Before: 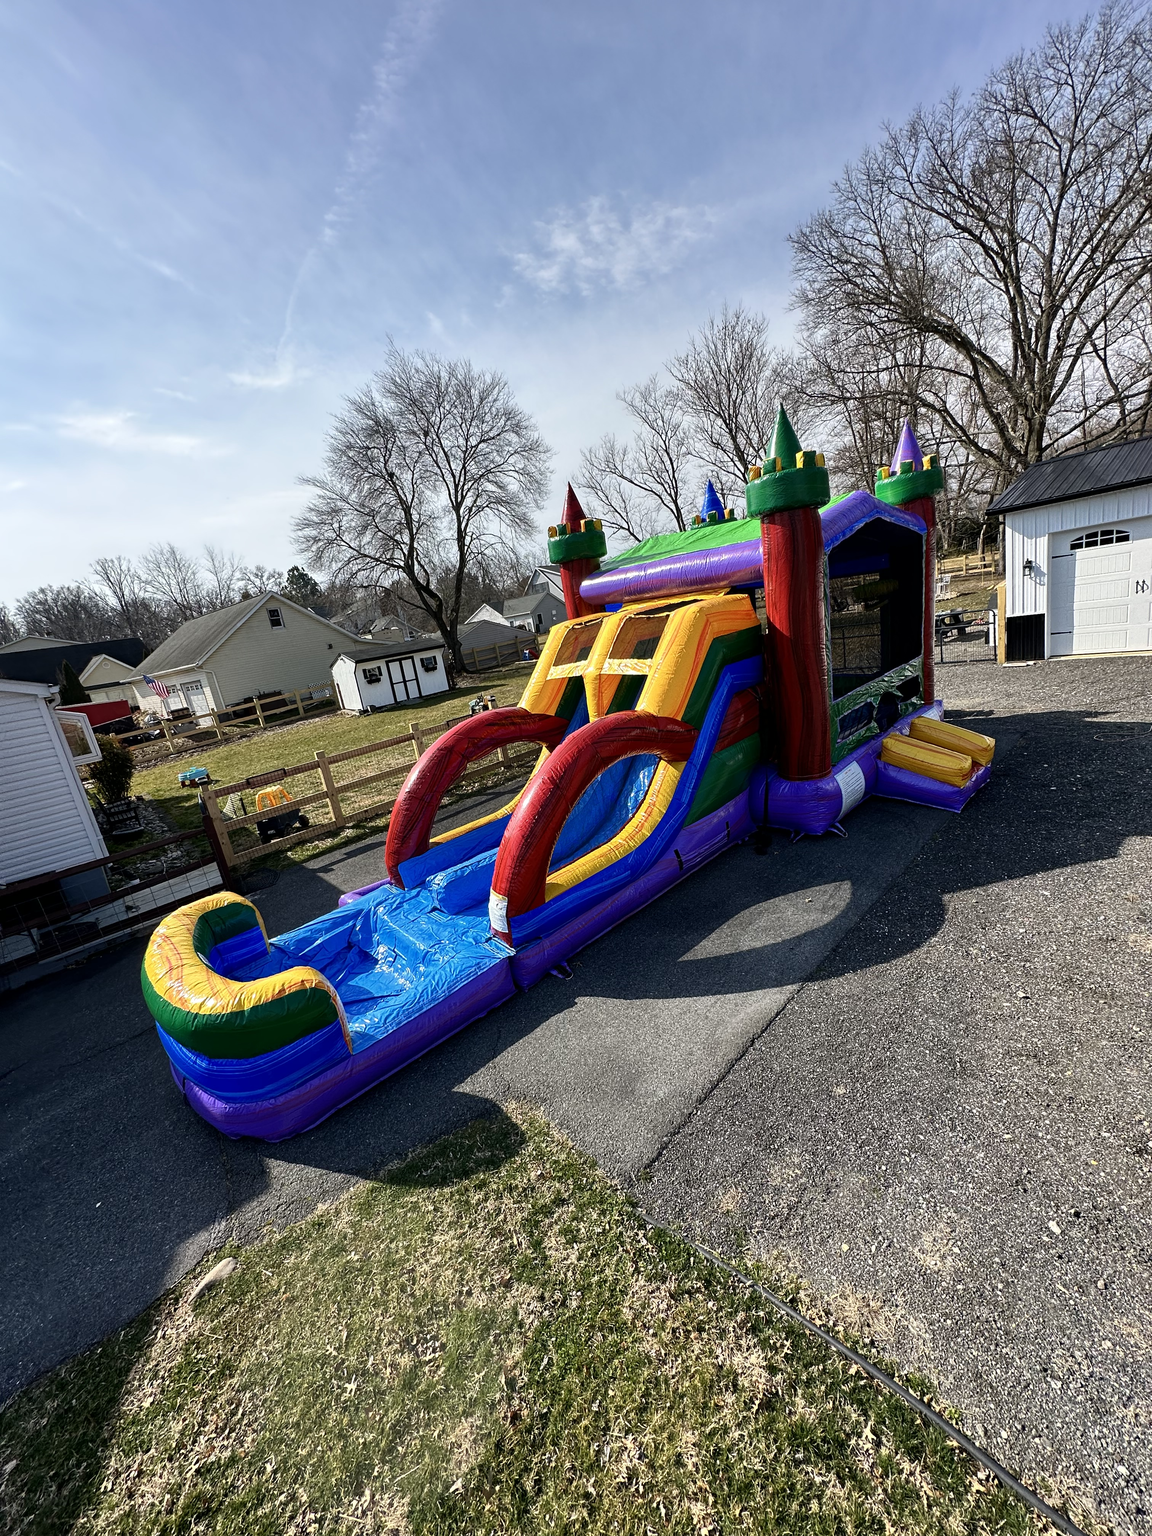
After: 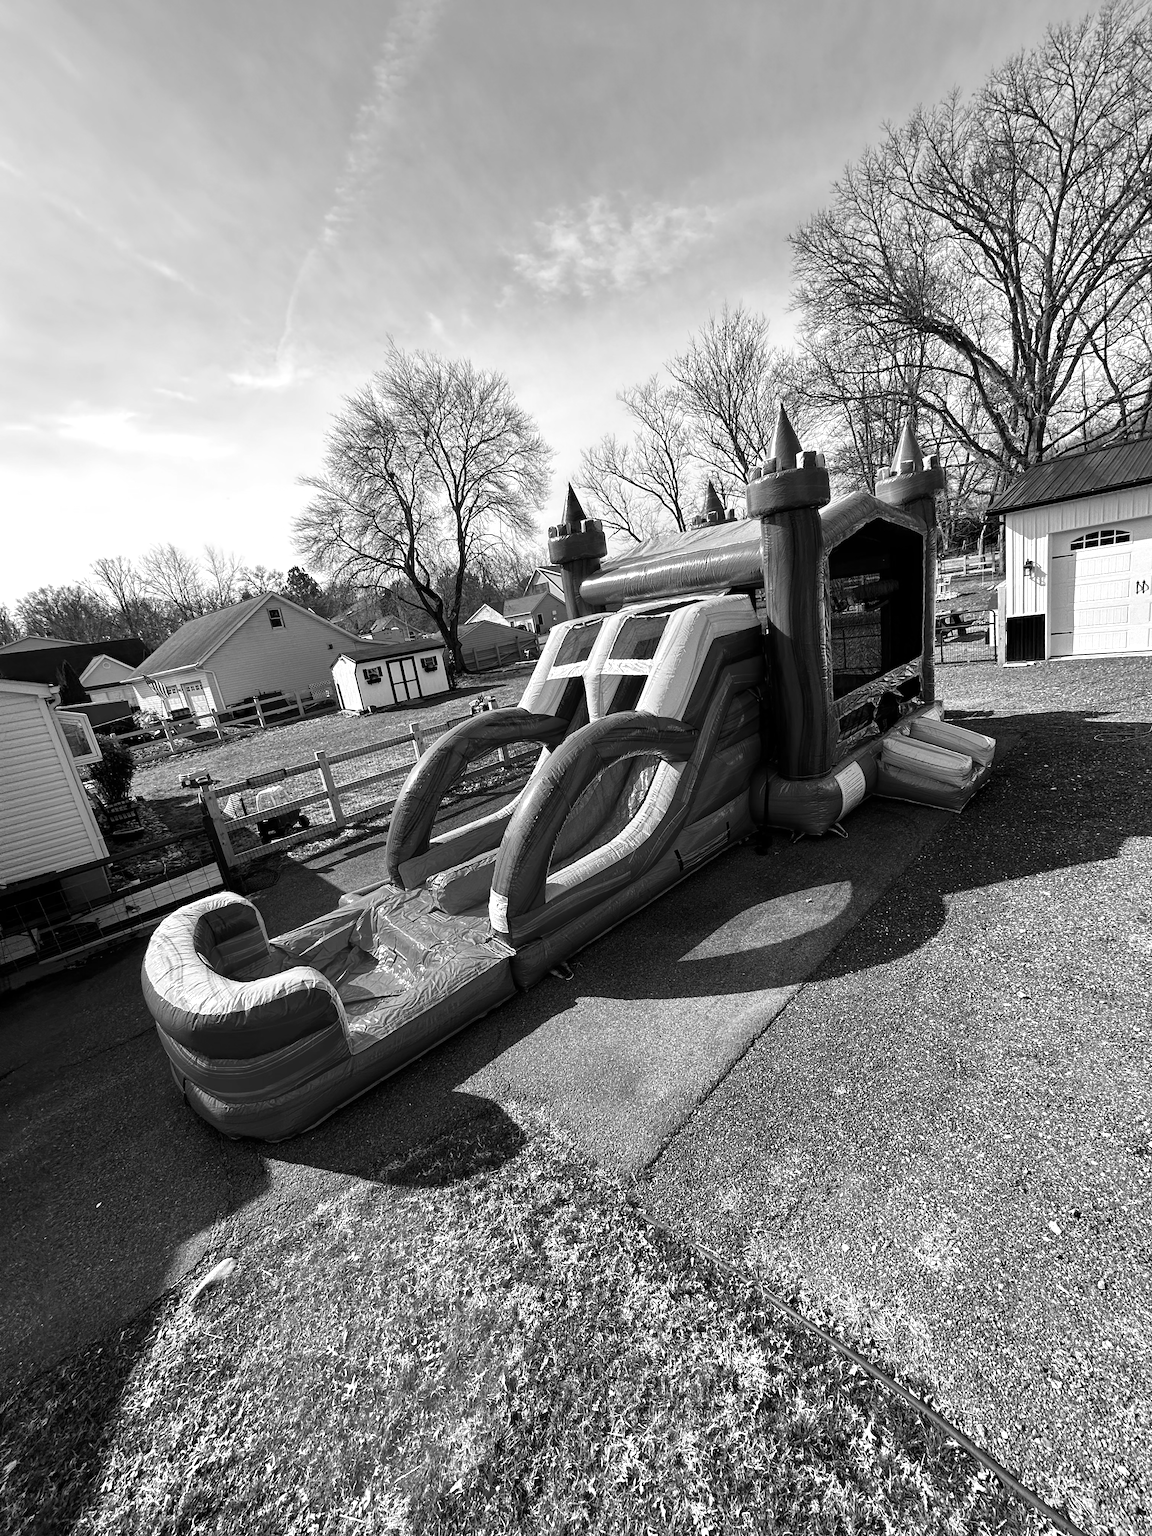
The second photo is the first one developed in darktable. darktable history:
monochrome: on, module defaults
exposure: exposure 0.3 EV, compensate highlight preservation false
